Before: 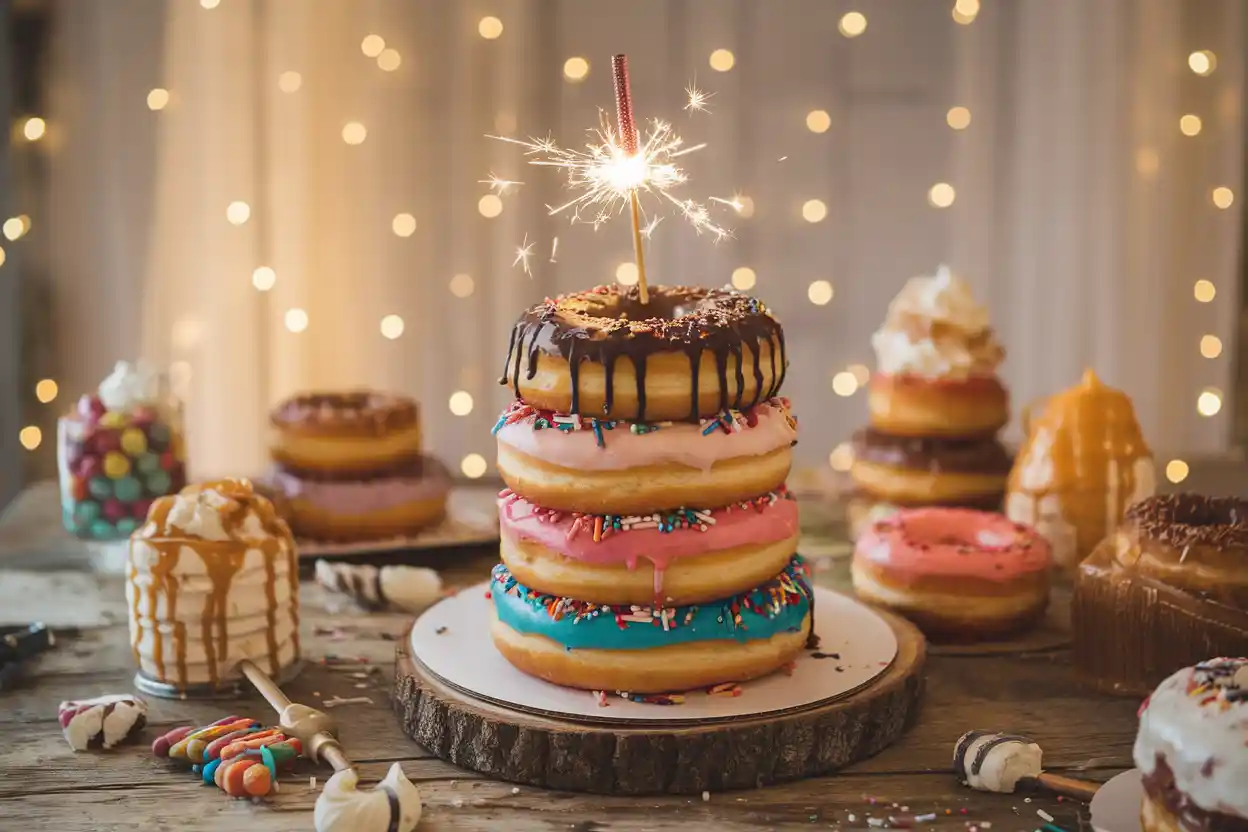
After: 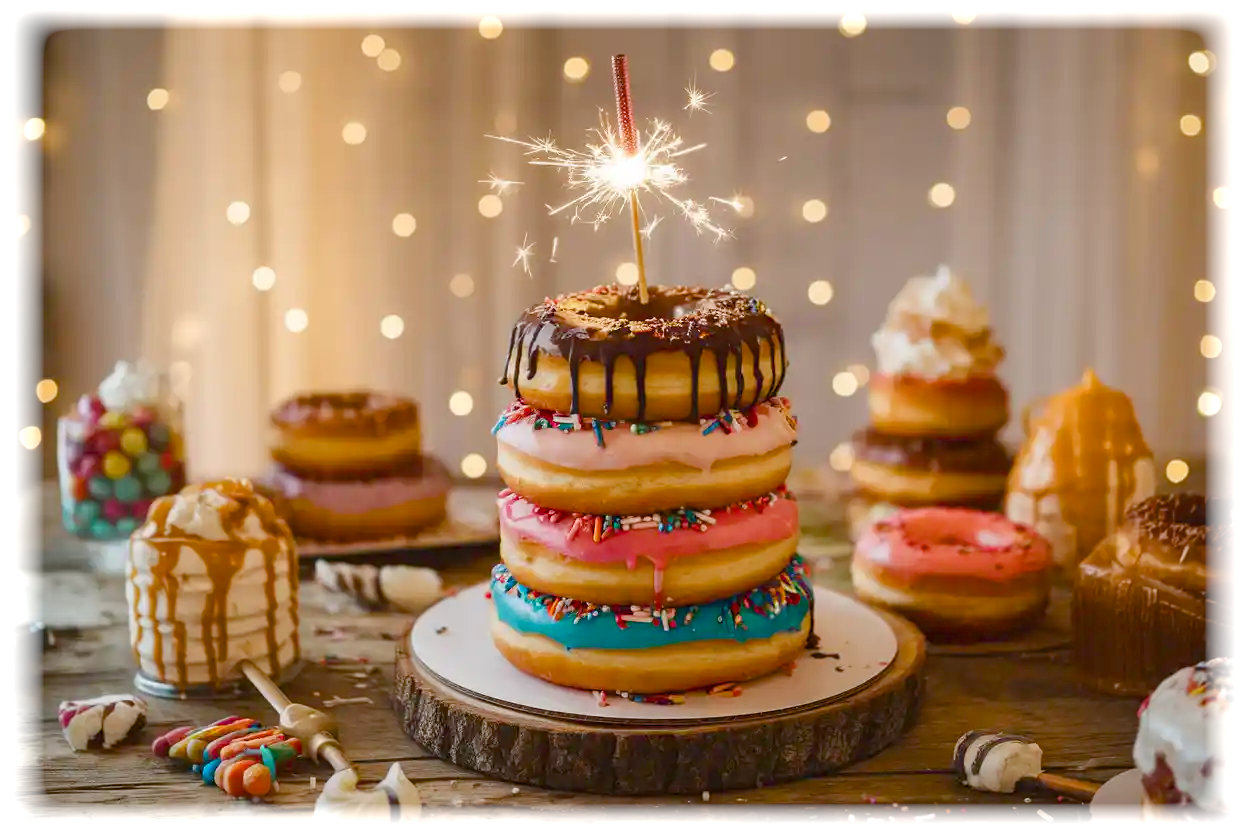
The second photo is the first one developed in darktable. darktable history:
exposure: black level correction 0.004, exposure 0.014 EV, compensate highlight preservation false
vignetting: fall-off start 93%, fall-off radius 5%, brightness 1, saturation -0.49, automatic ratio true, width/height ratio 1.332, shape 0.04, unbound false
color balance rgb: perceptual saturation grading › global saturation 20%, perceptual saturation grading › highlights -25%, perceptual saturation grading › shadows 50%
